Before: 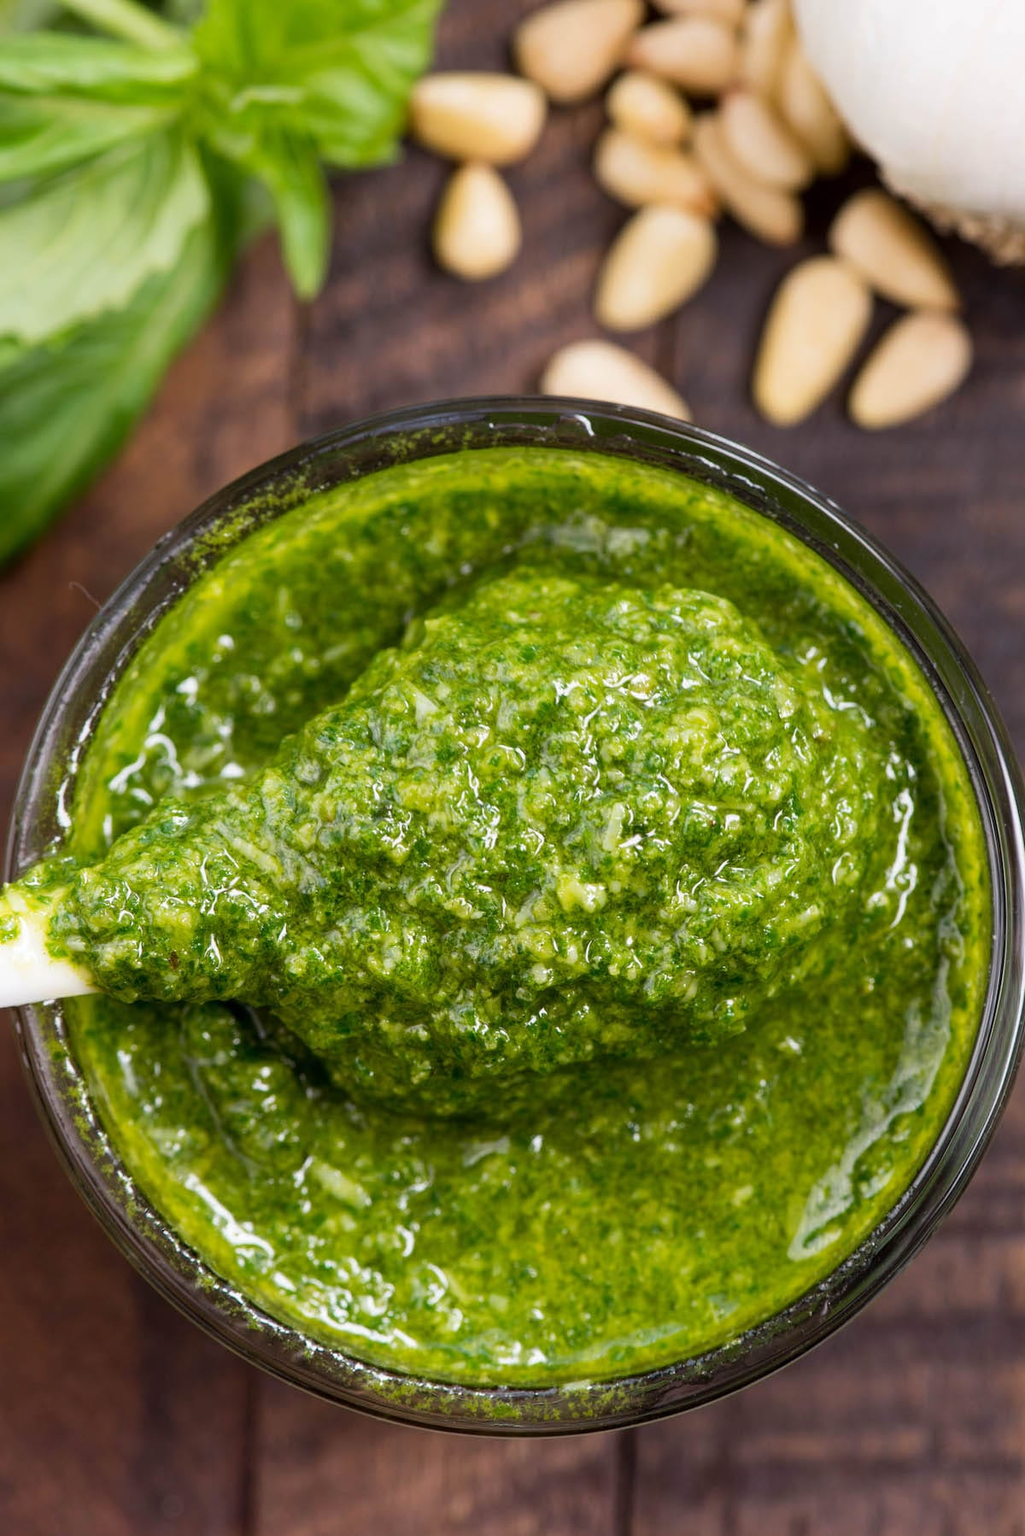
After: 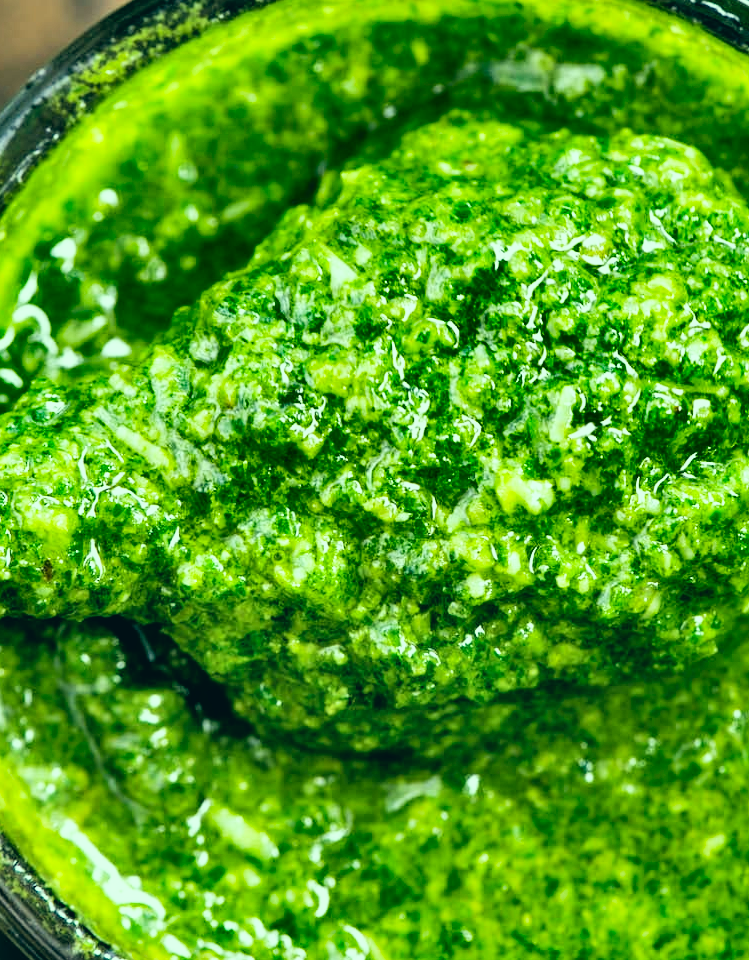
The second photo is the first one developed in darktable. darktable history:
filmic rgb: black relative exposure -5.06 EV, white relative exposure 3.51 EV, hardness 3.19, contrast 1.396, highlights saturation mix -49.71%
crop: left 13.044%, top 30.844%, right 24.534%, bottom 15.718%
exposure: exposure 1.149 EV, compensate highlight preservation false
color correction: highlights a* -19.33, highlights b* 9.8, shadows a* -20.13, shadows b* -10.12
shadows and highlights: shadows 20.97, highlights -81.09, soften with gaussian
color calibration: illuminant same as pipeline (D50), adaptation XYZ, x 0.346, y 0.358, temperature 5015.18 K
